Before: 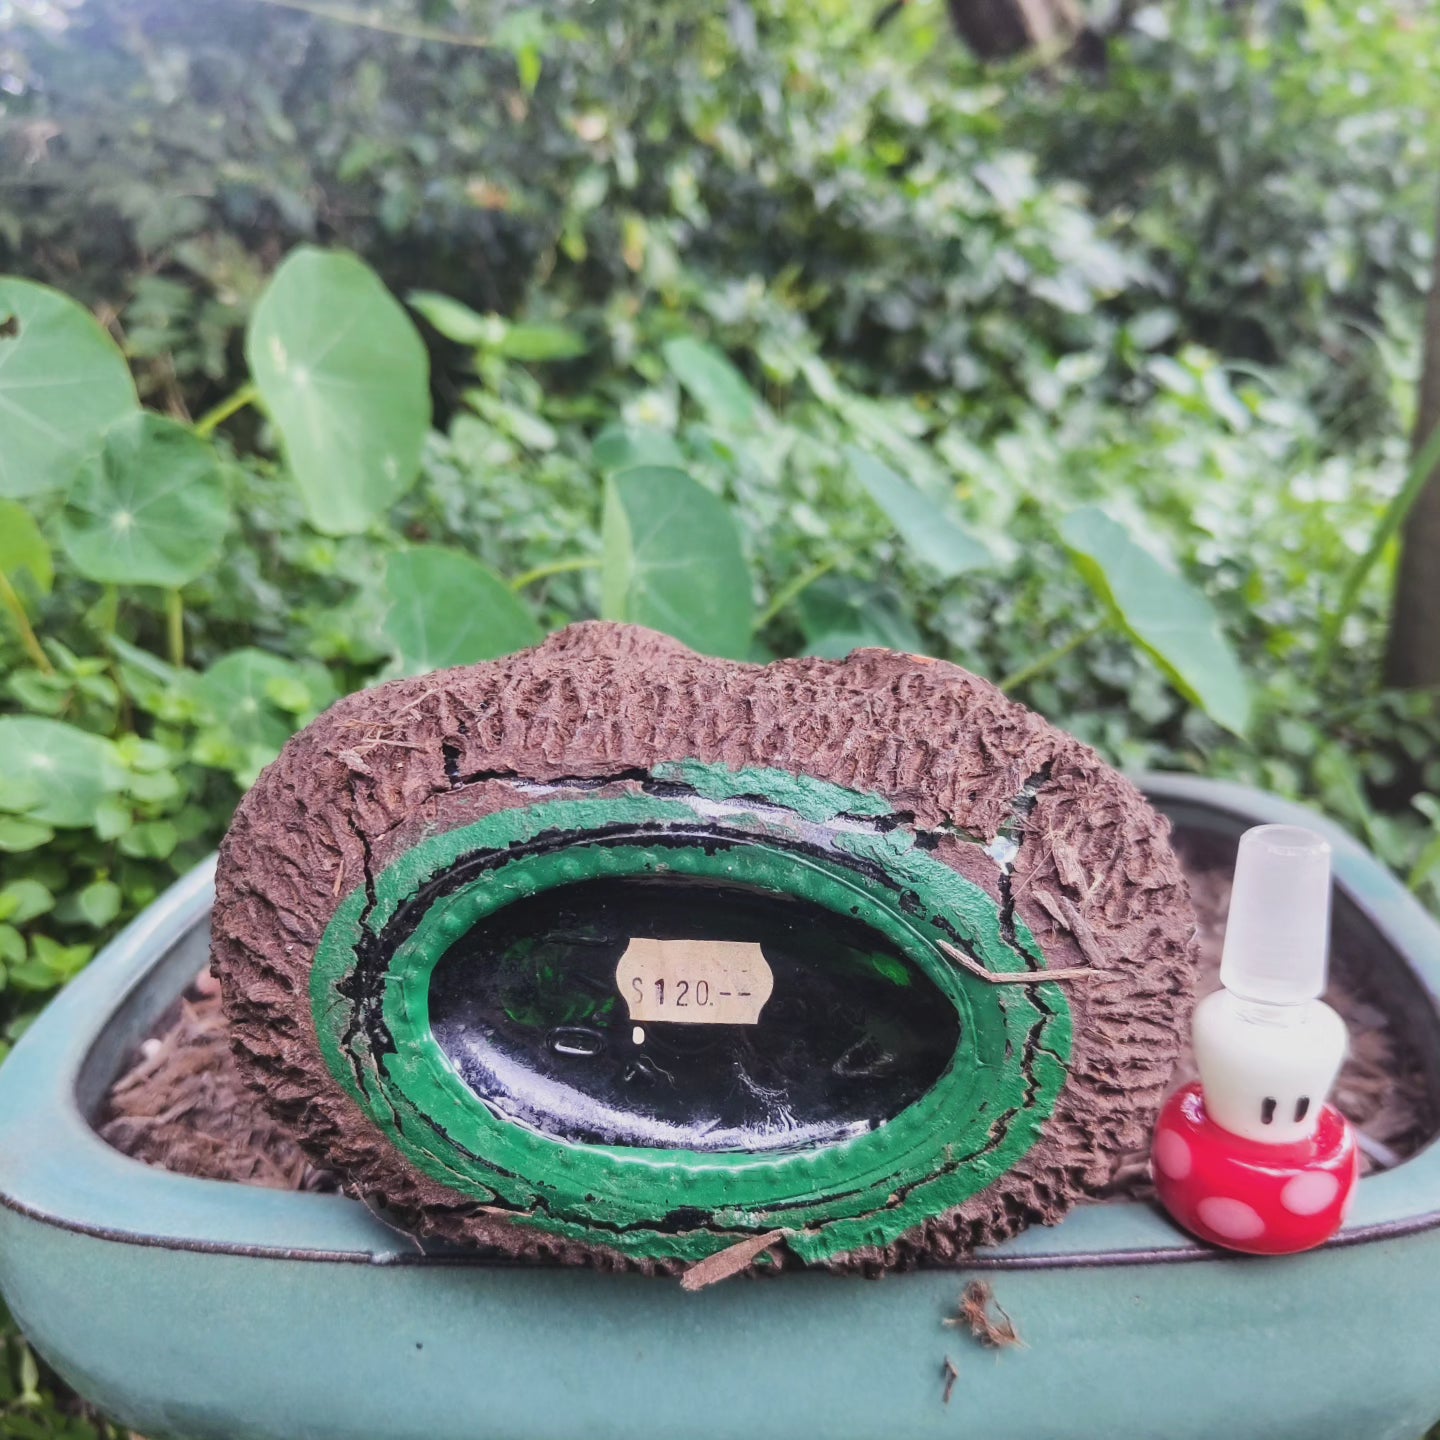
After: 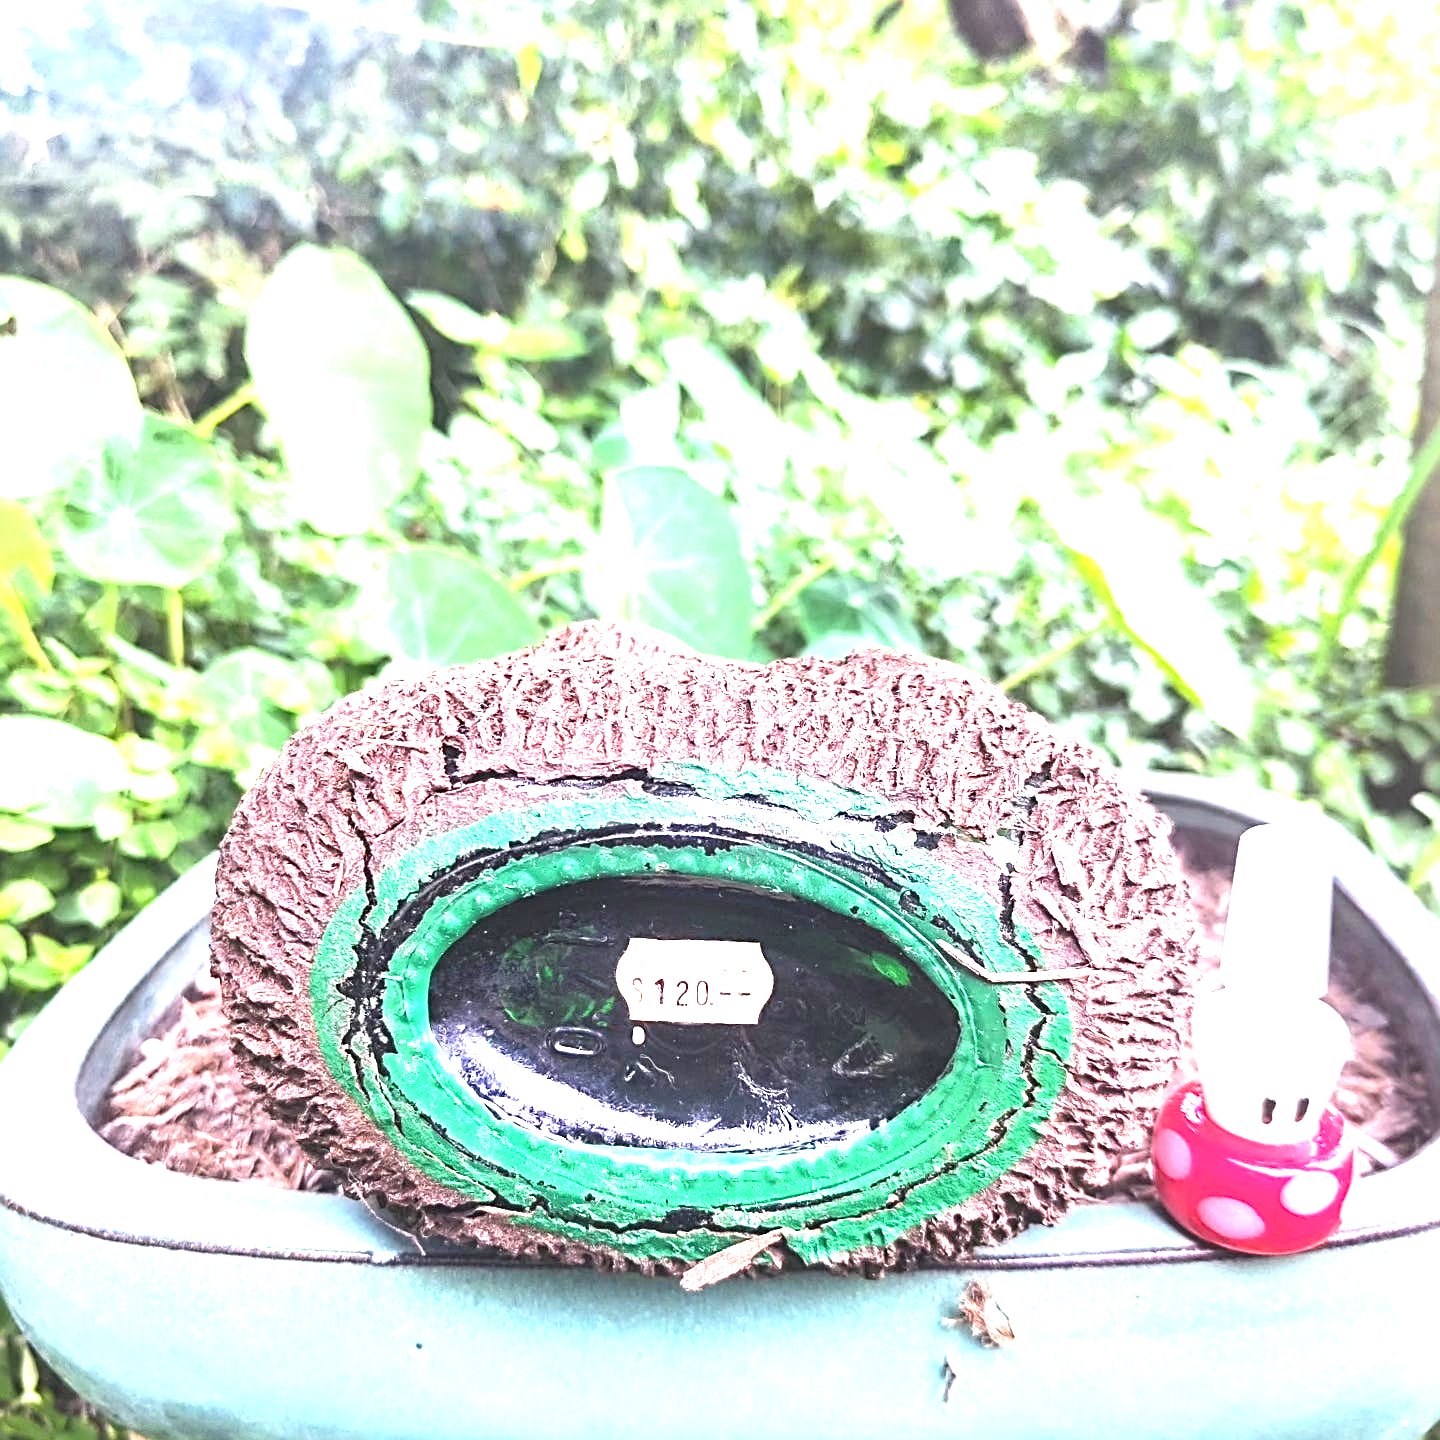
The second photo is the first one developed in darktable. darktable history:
sharpen: radius 3.025, amount 0.757
color zones: curves: ch0 [(0, 0.5) (0.143, 0.5) (0.286, 0.5) (0.429, 0.5) (0.62, 0.489) (0.714, 0.445) (0.844, 0.496) (1, 0.5)]; ch1 [(0, 0.5) (0.143, 0.5) (0.286, 0.5) (0.429, 0.5) (0.571, 0.5) (0.714, 0.523) (0.857, 0.5) (1, 0.5)]
exposure: exposure 2.003 EV, compensate highlight preservation false
